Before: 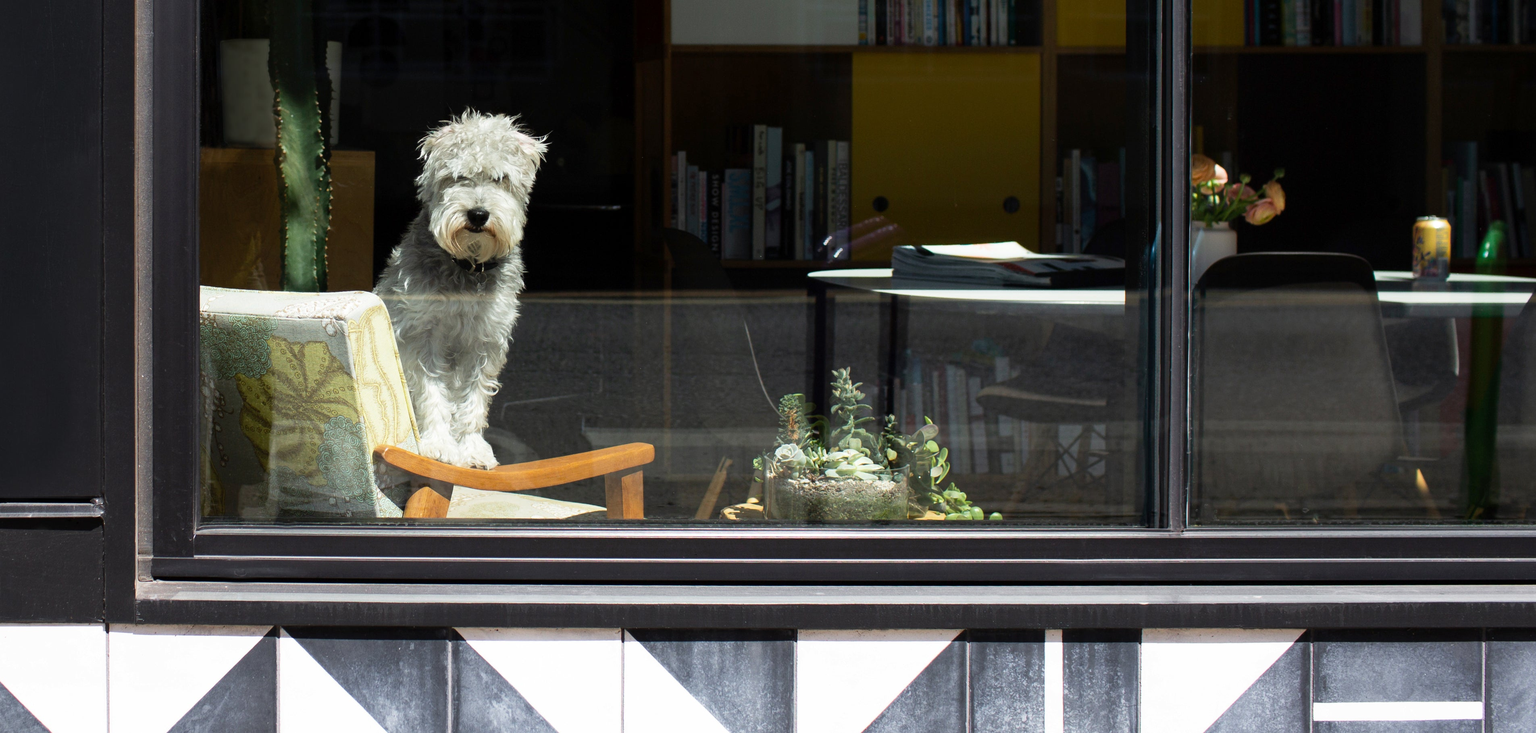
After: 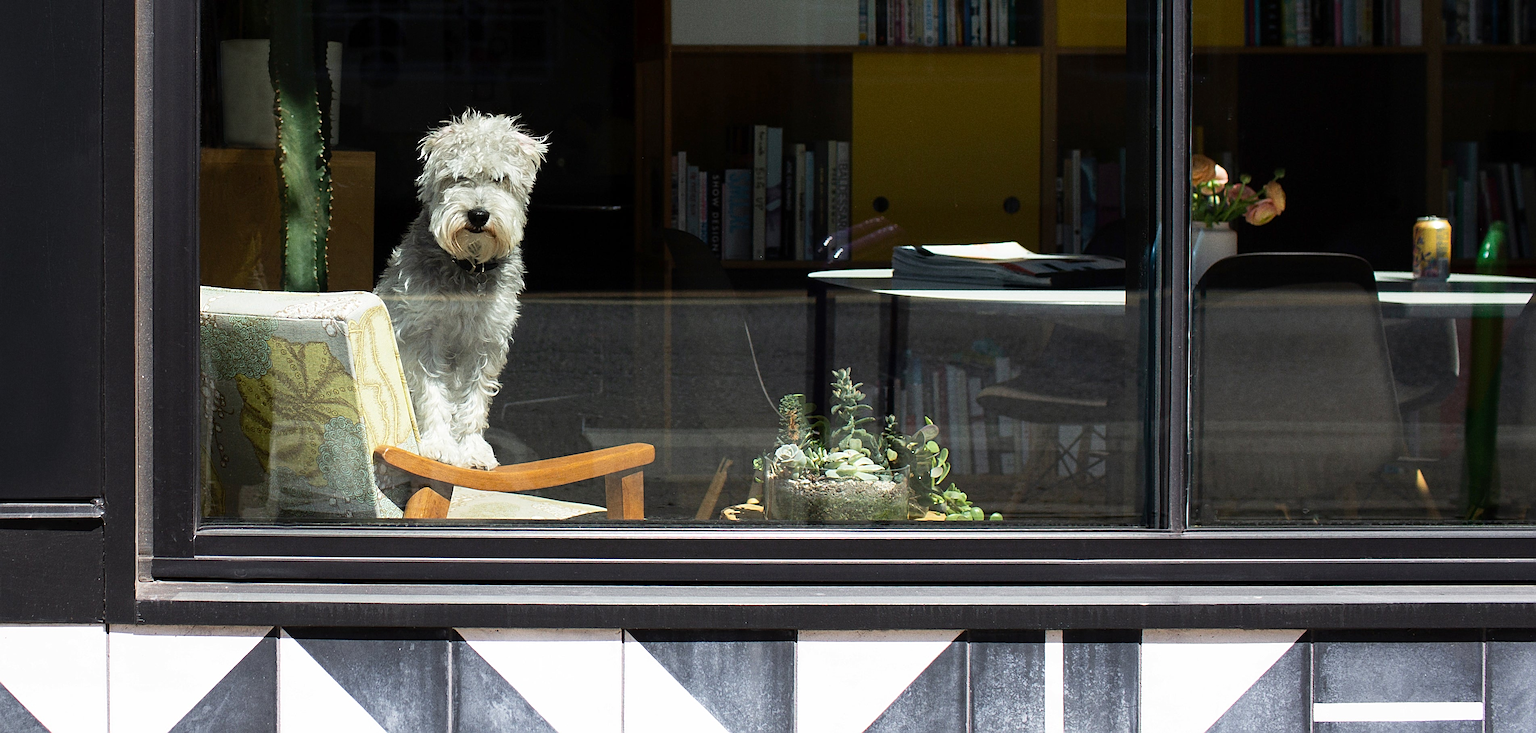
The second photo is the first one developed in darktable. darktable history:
grain: strength 26%
sharpen: radius 2.543, amount 0.636
